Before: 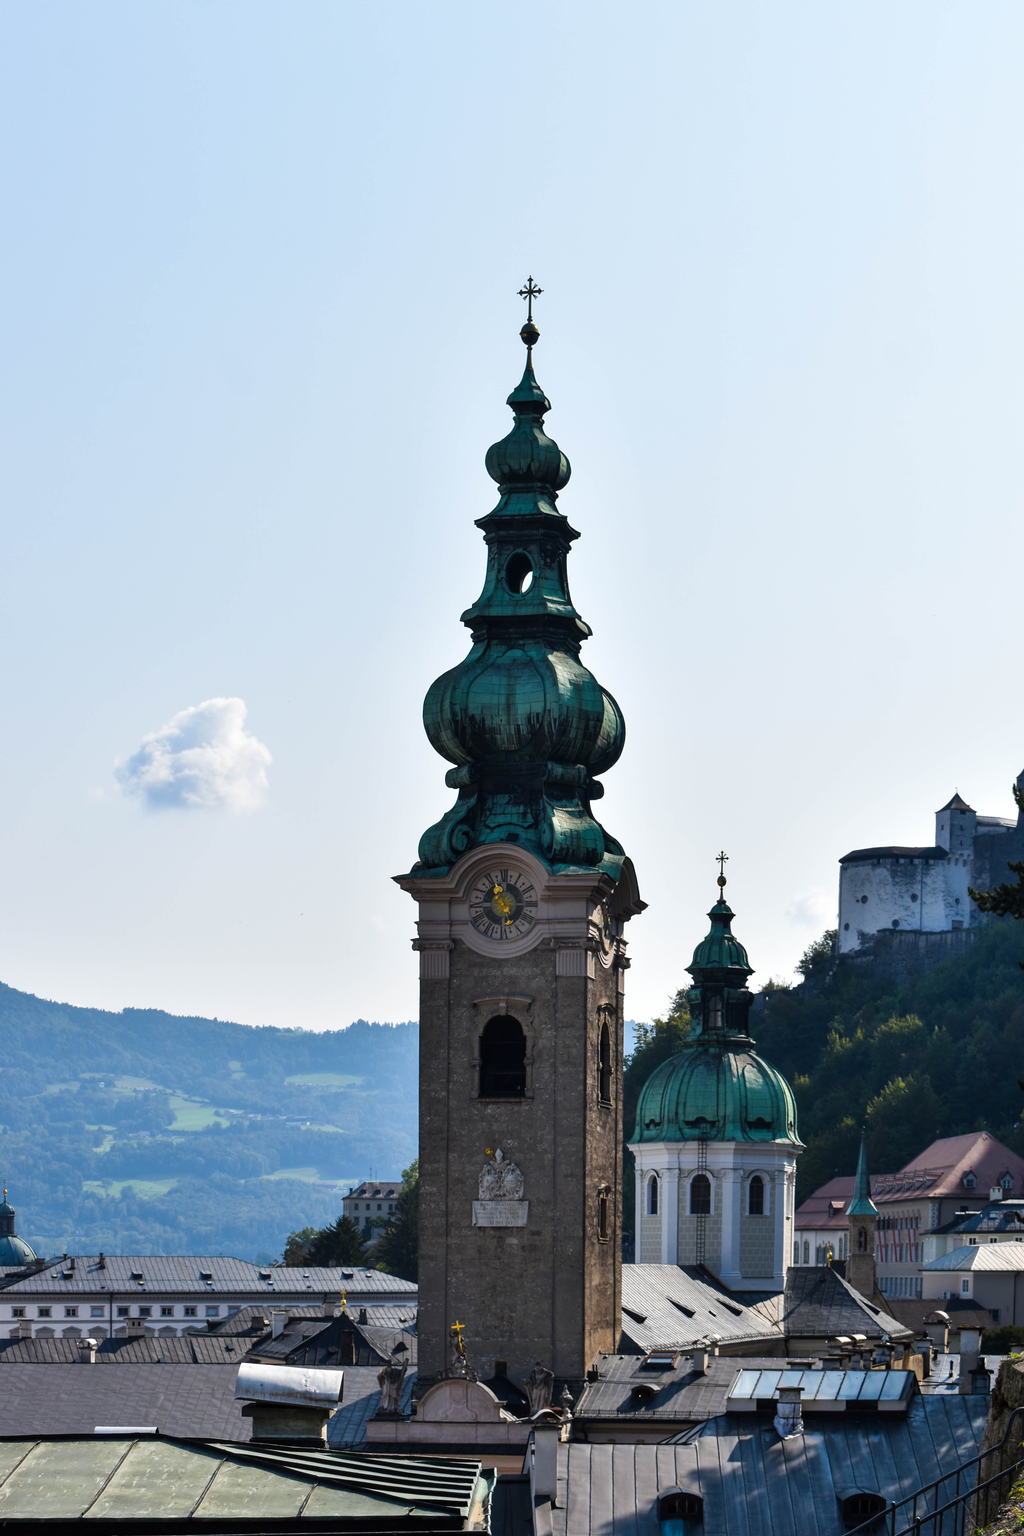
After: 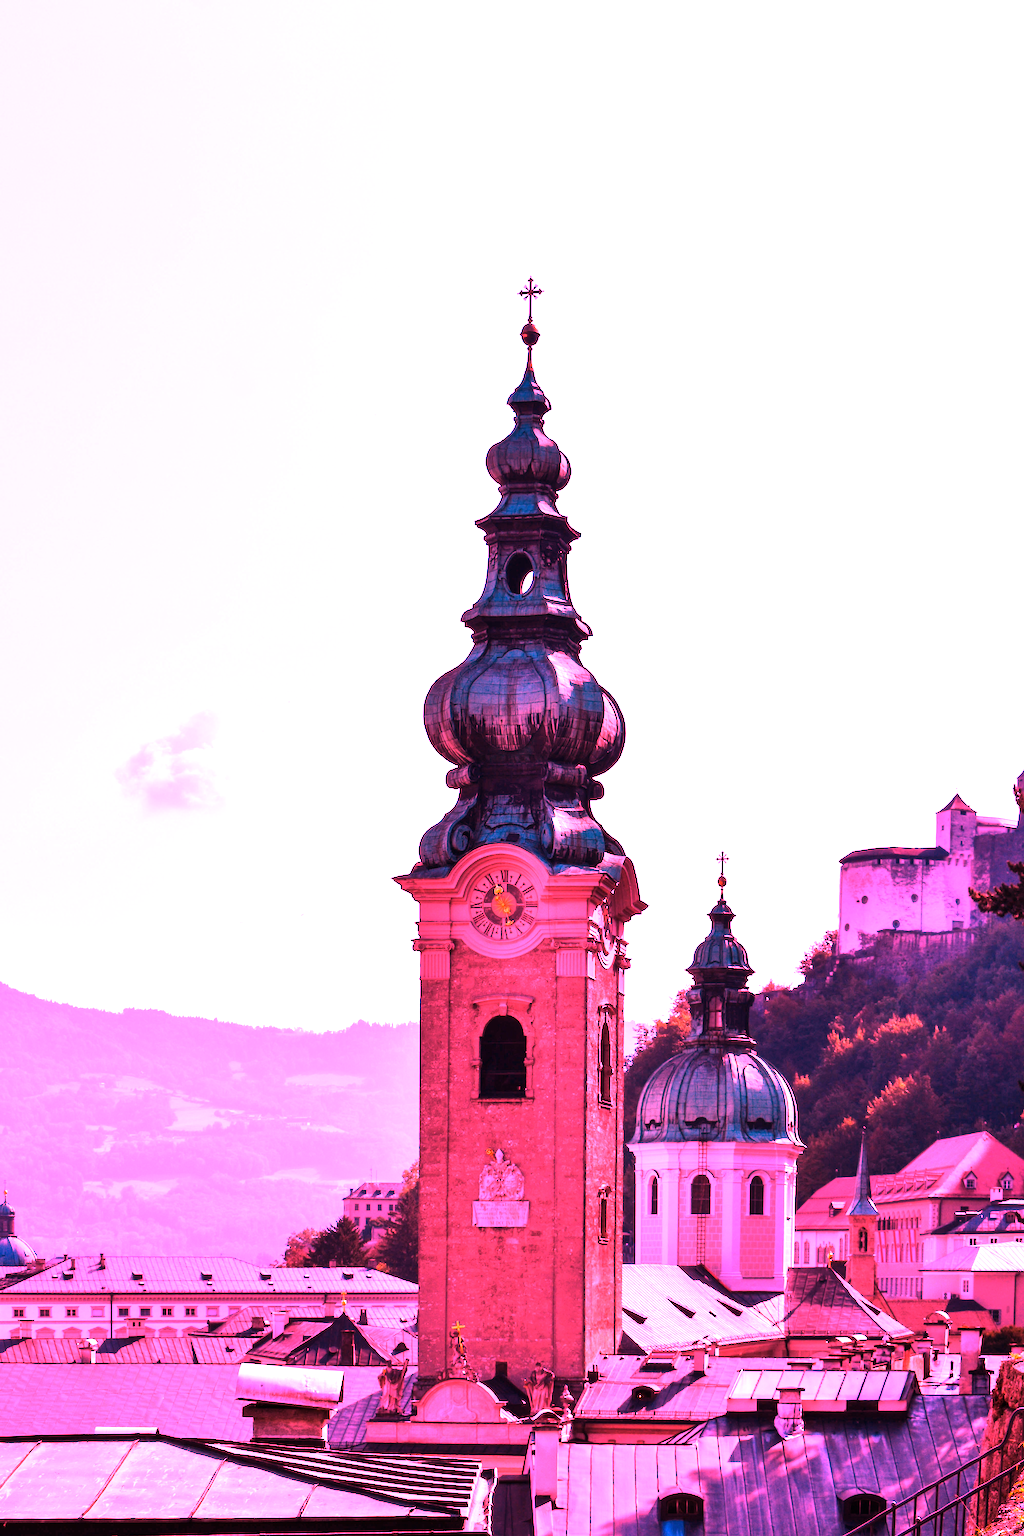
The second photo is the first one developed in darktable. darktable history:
white balance: red 4.26, blue 1.802
tone equalizer: -8 EV -0.417 EV, -7 EV -0.389 EV, -6 EV -0.333 EV, -5 EV -0.222 EV, -3 EV 0.222 EV, -2 EV 0.333 EV, -1 EV 0.389 EV, +0 EV 0.417 EV, edges refinement/feathering 500, mask exposure compensation -1.57 EV, preserve details no
